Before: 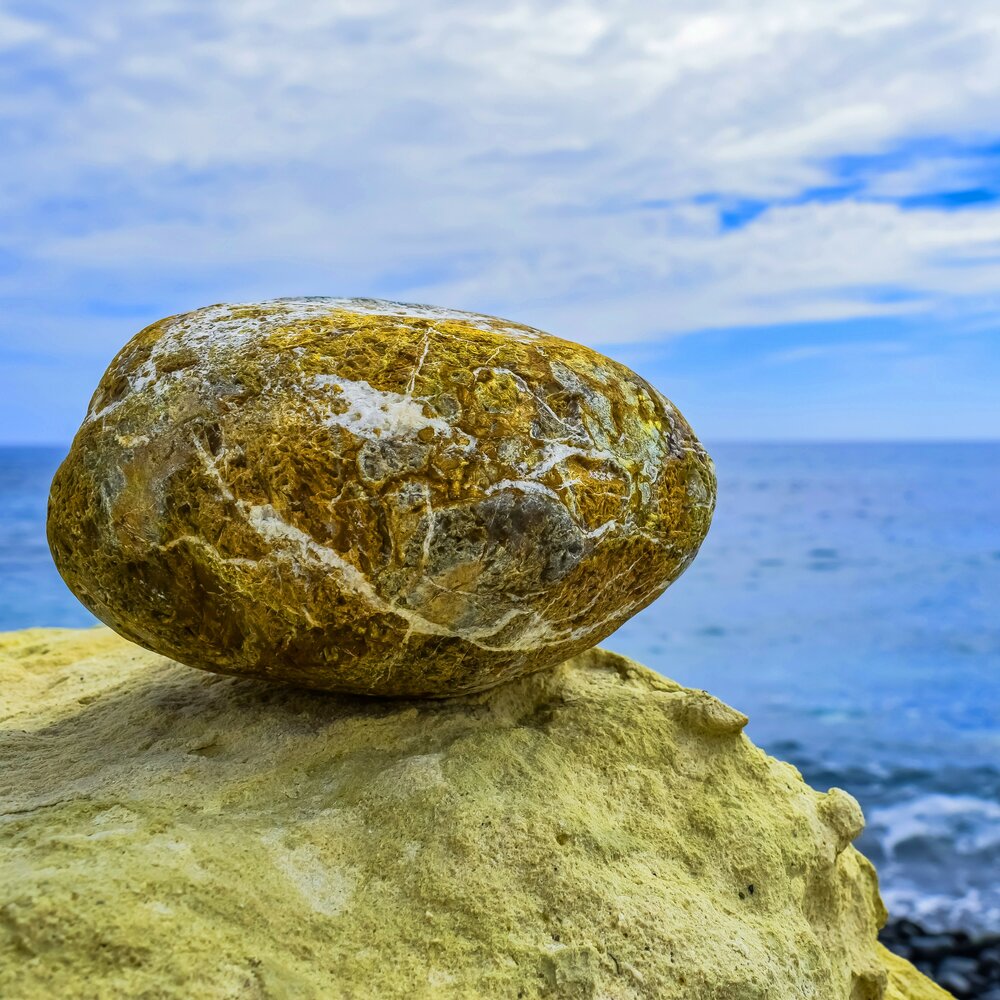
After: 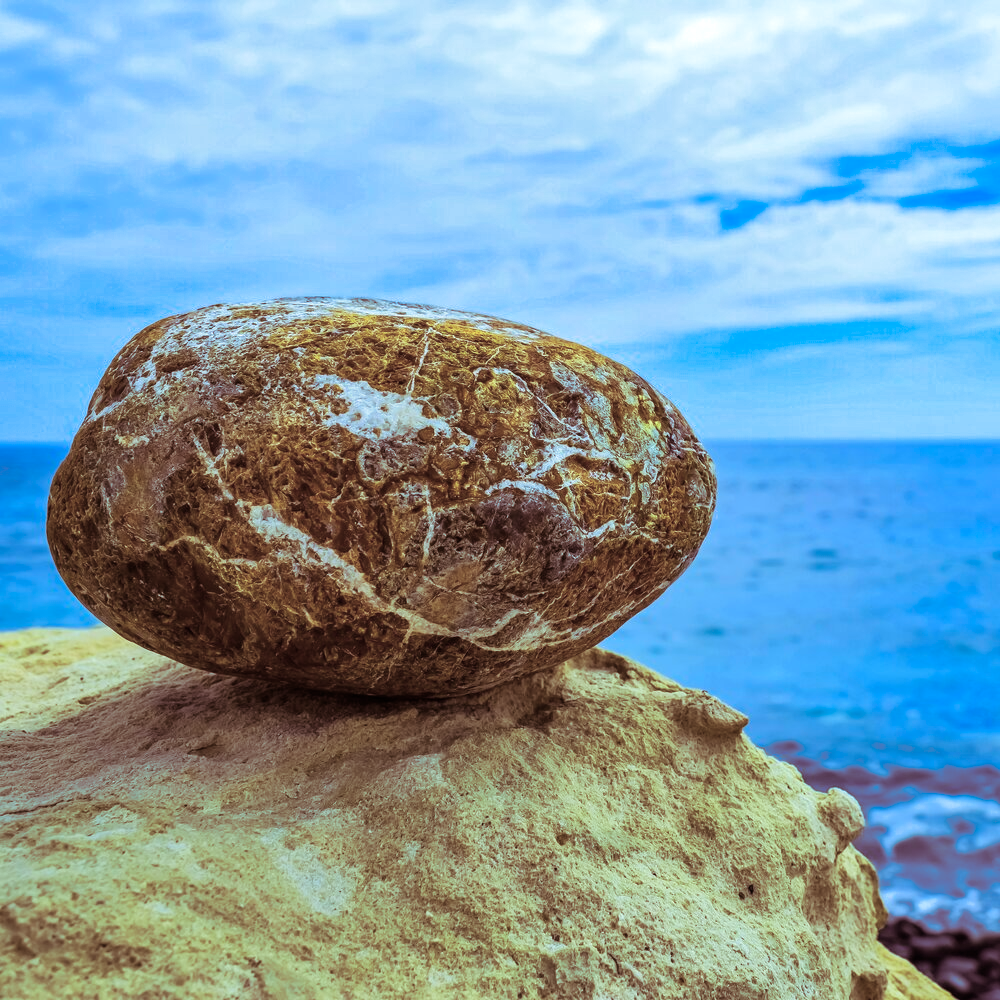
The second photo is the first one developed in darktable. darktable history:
color correction: highlights a* -9.73, highlights b* -21.22
split-toning: on, module defaults
